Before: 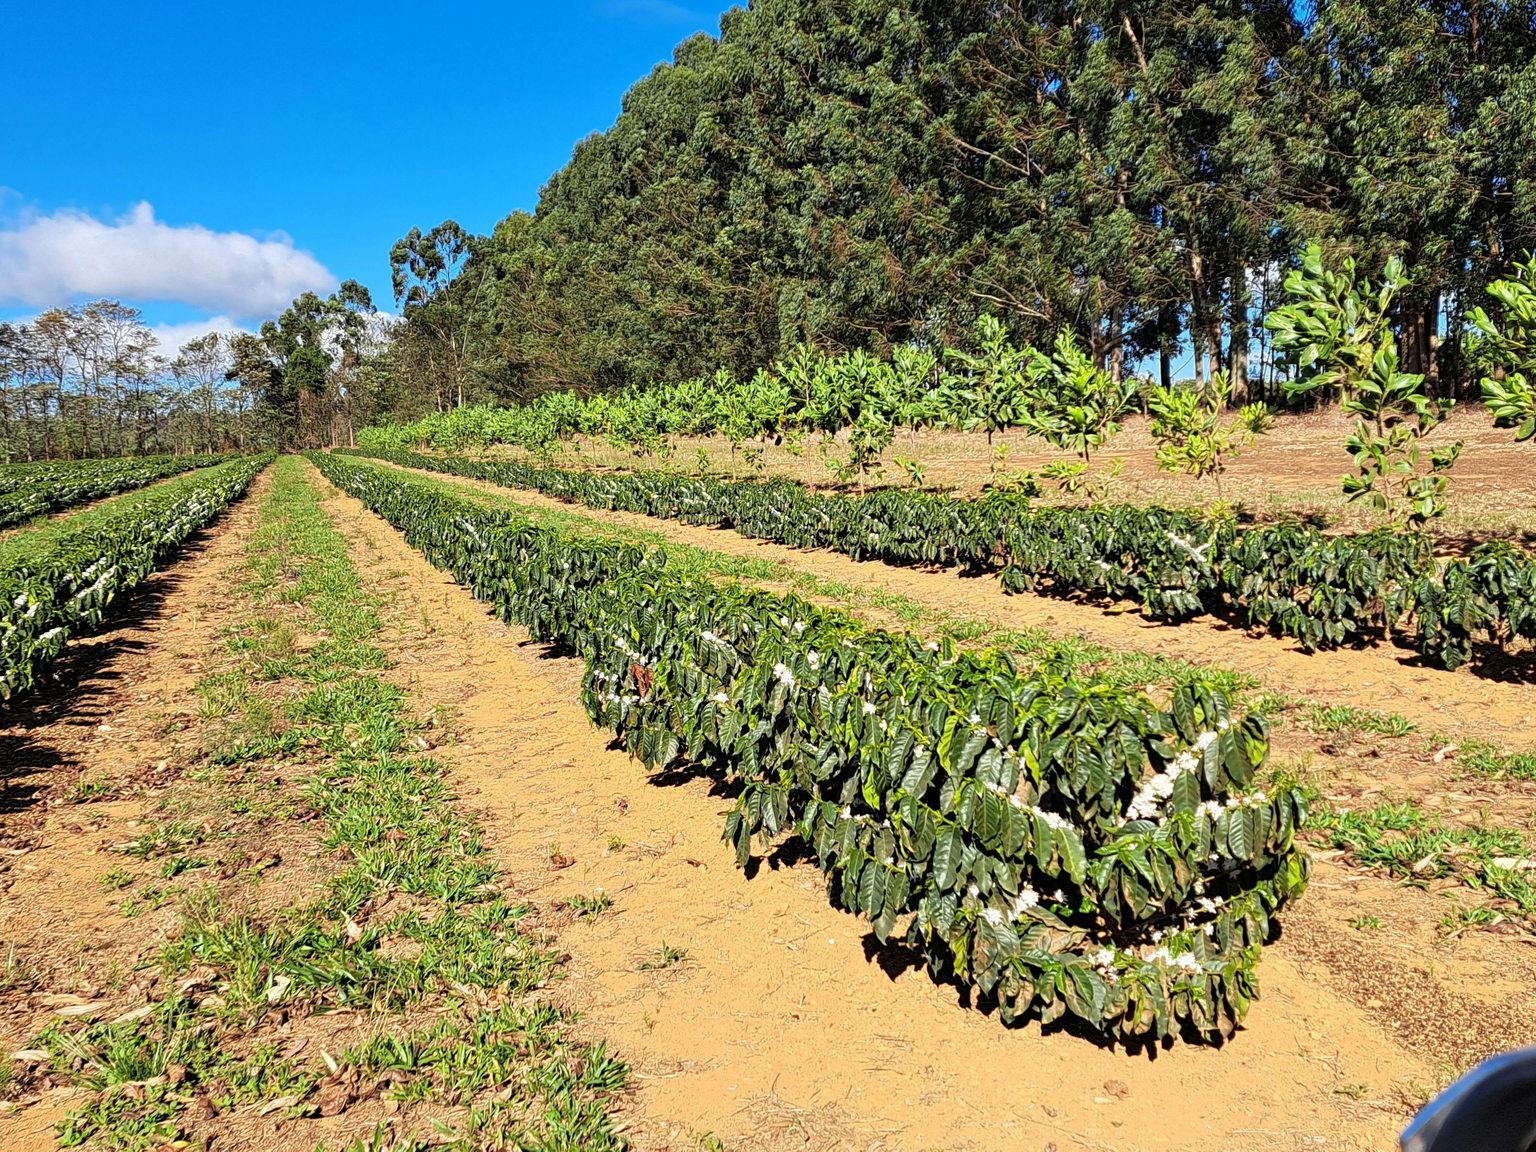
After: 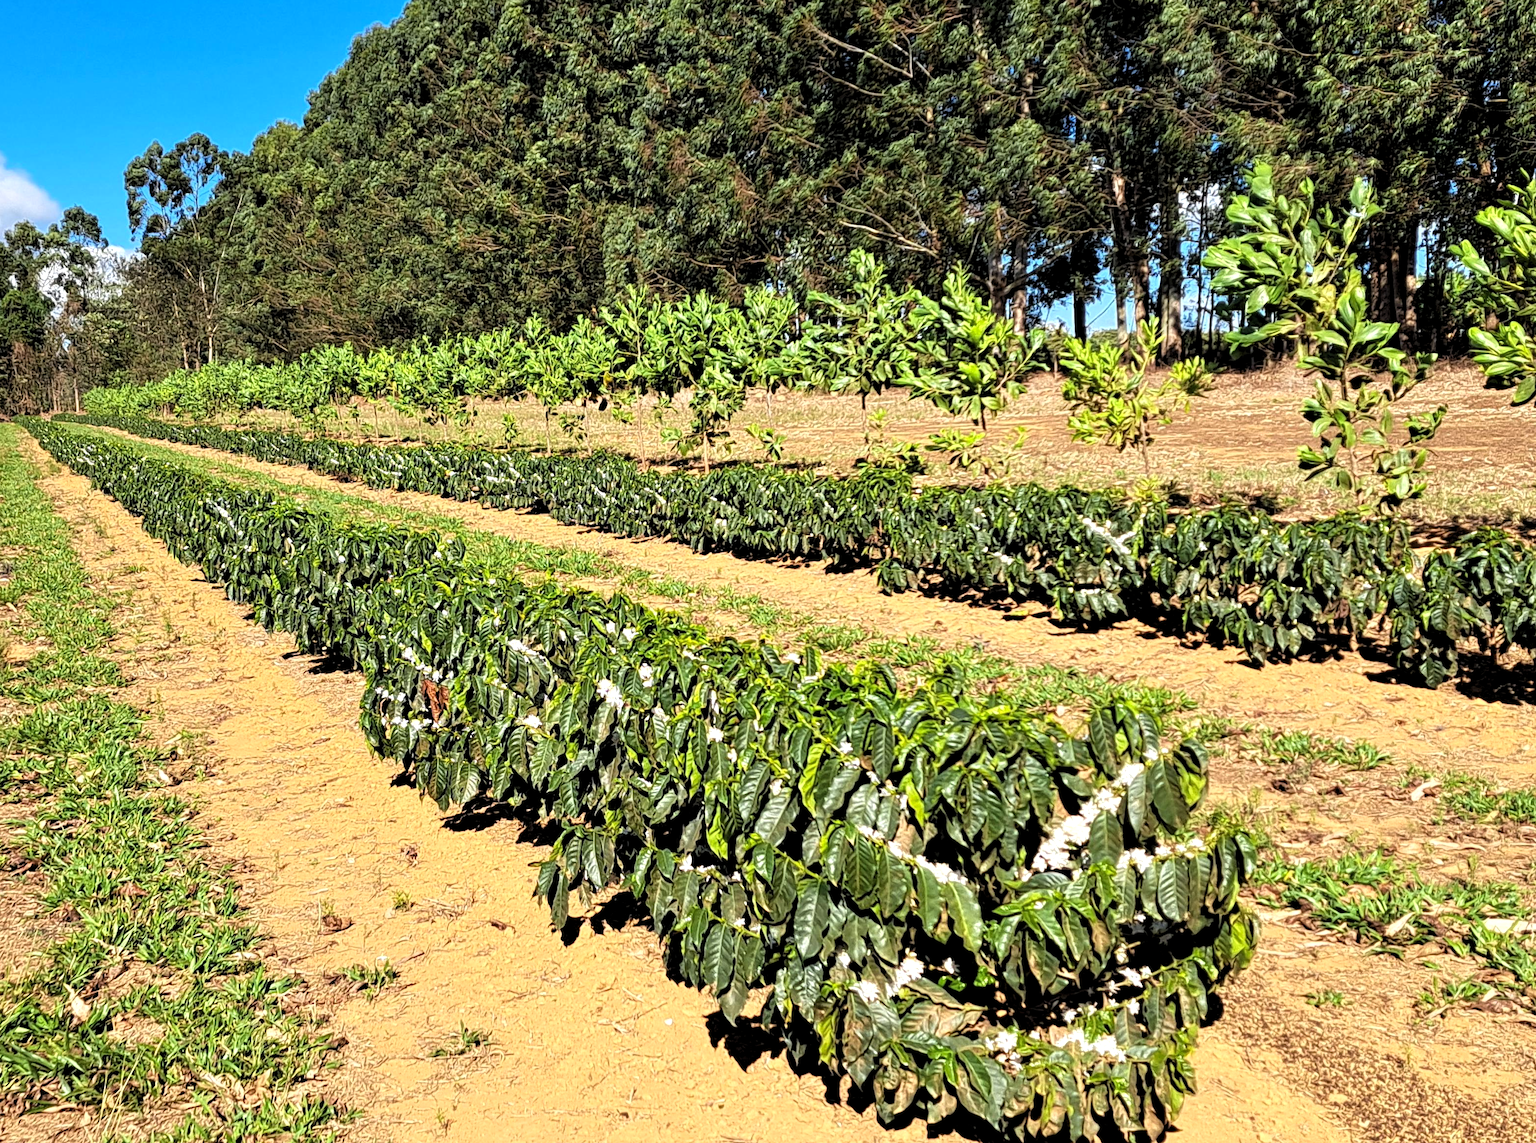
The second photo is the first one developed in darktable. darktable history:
crop: left 18.83%, top 9.788%, right 0%, bottom 9.683%
levels: levels [0.062, 0.494, 0.925]
